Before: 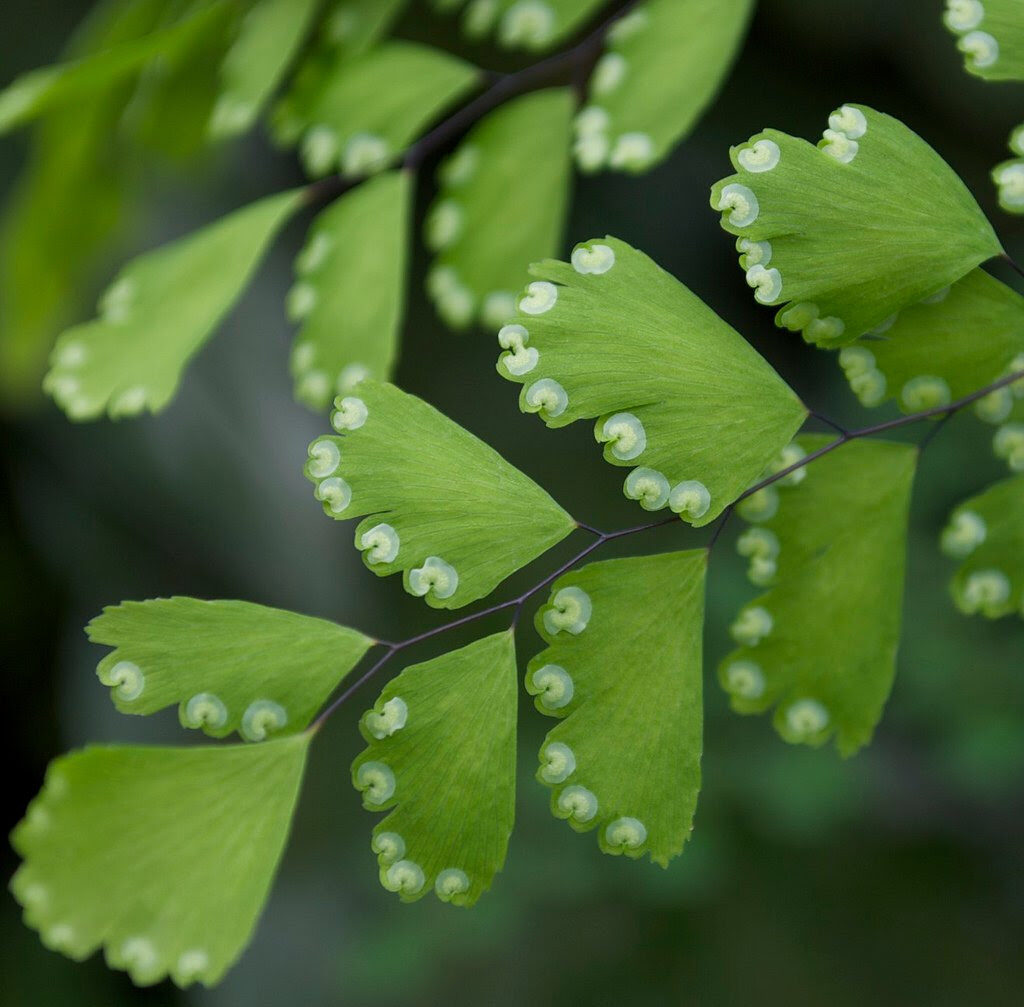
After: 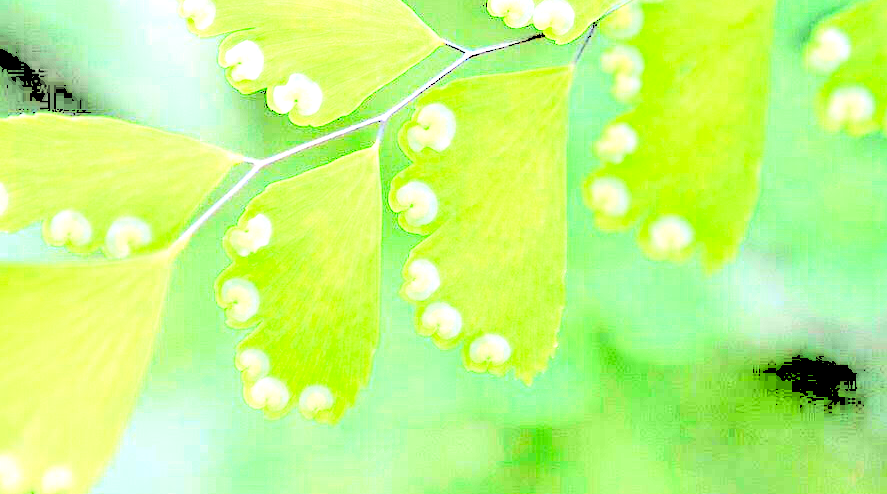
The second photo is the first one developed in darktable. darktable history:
local contrast: mode bilateral grid, contrast 19, coarseness 19, detail 164%, midtone range 0.2
exposure: black level correction 0, exposure 1.681 EV, compensate highlight preservation false
crop and rotate: left 13.317%, top 48.044%, bottom 2.897%
levels: levels [0.246, 0.256, 0.506]
